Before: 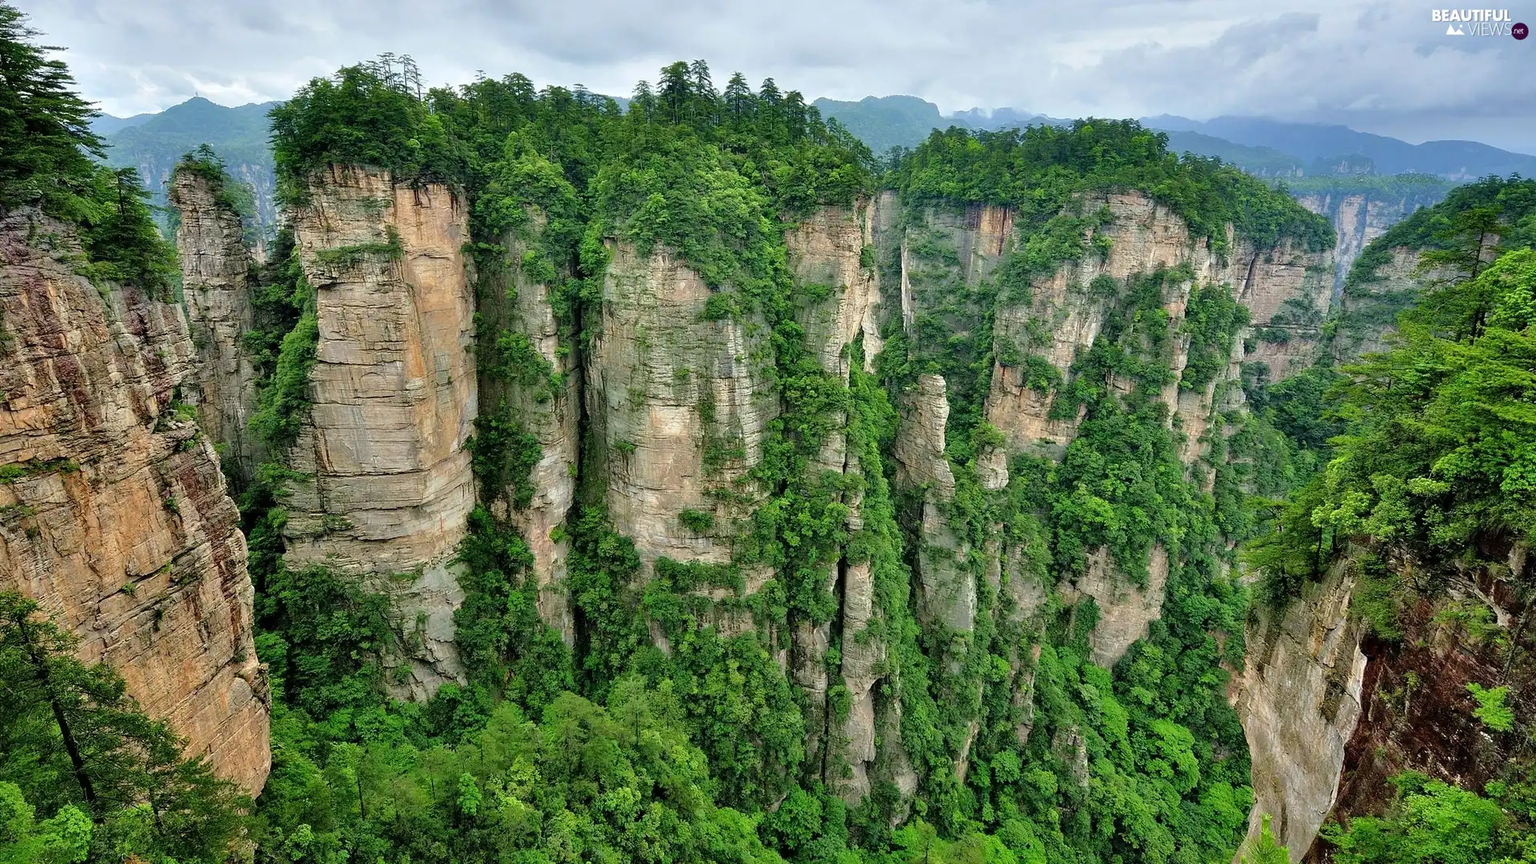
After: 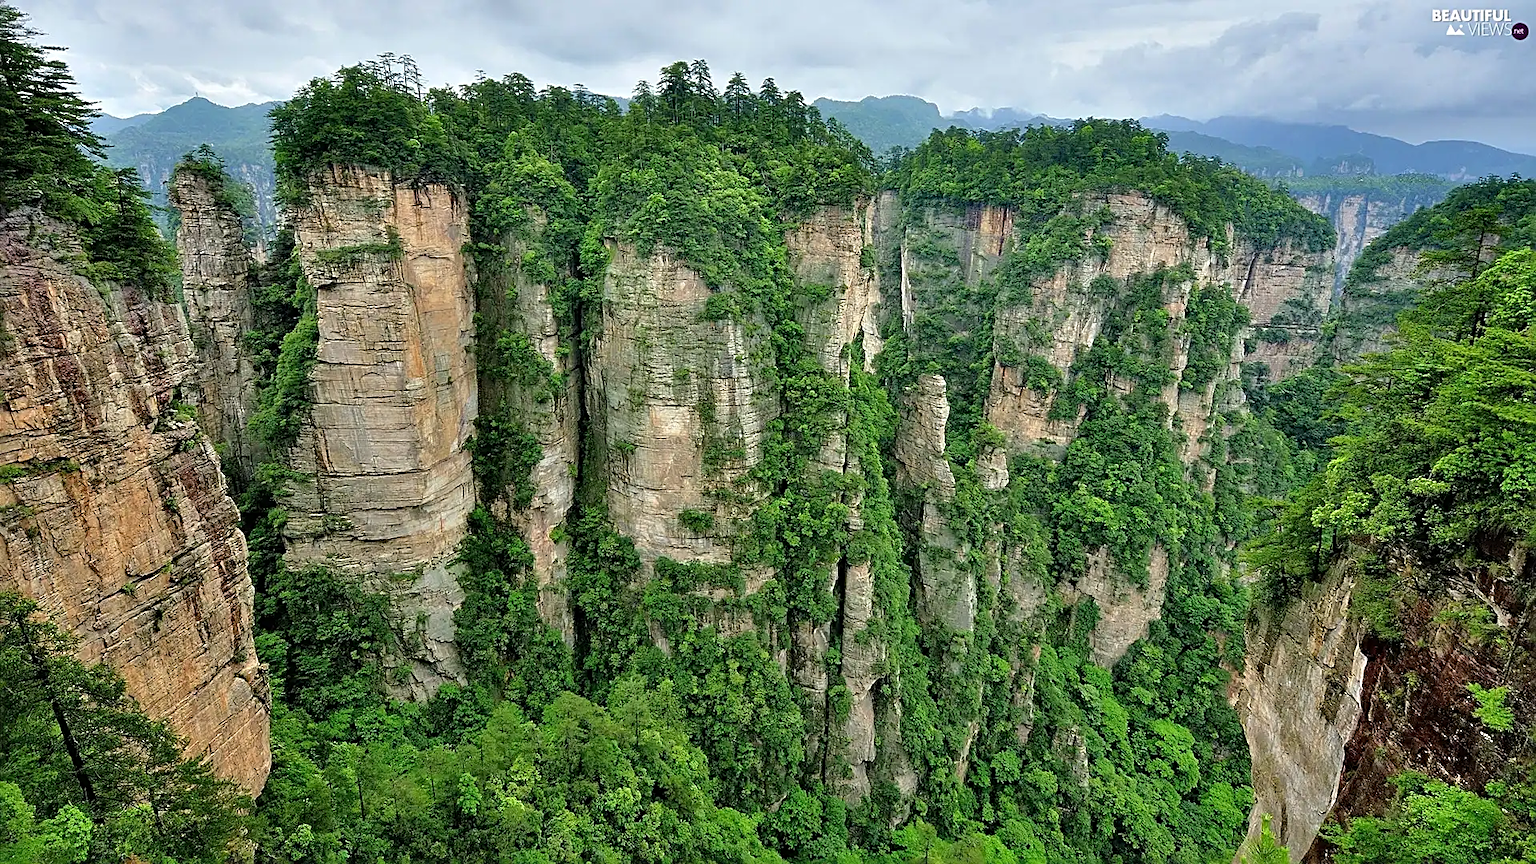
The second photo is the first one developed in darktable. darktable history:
sharpen: radius 2.534, amount 0.623
